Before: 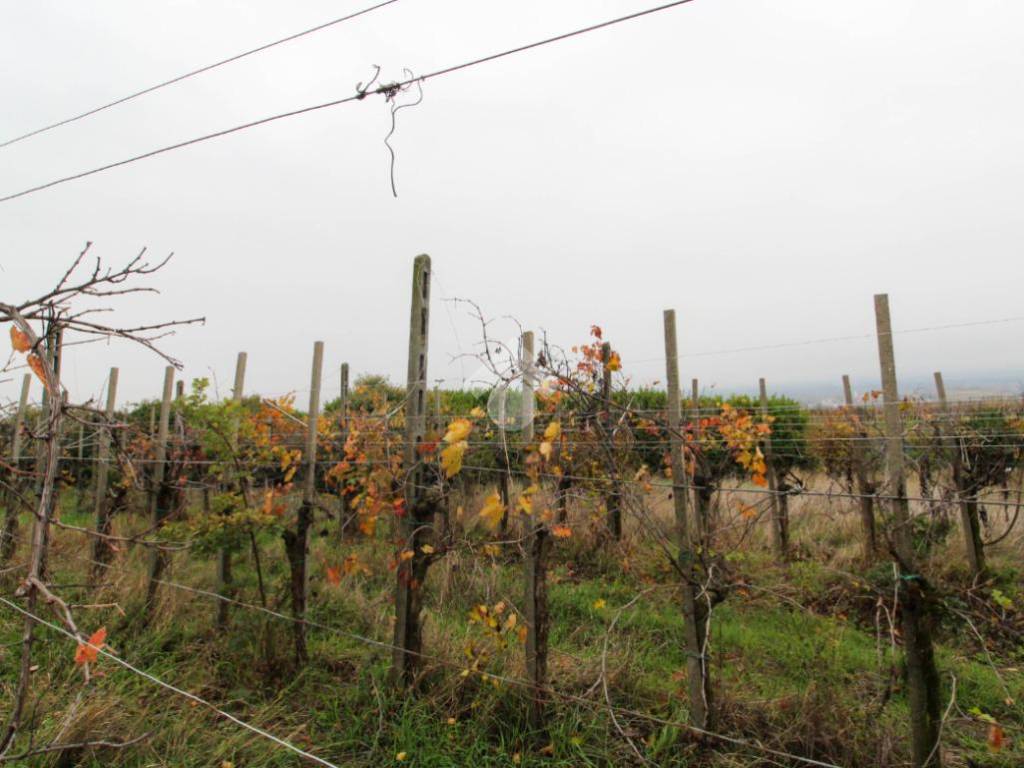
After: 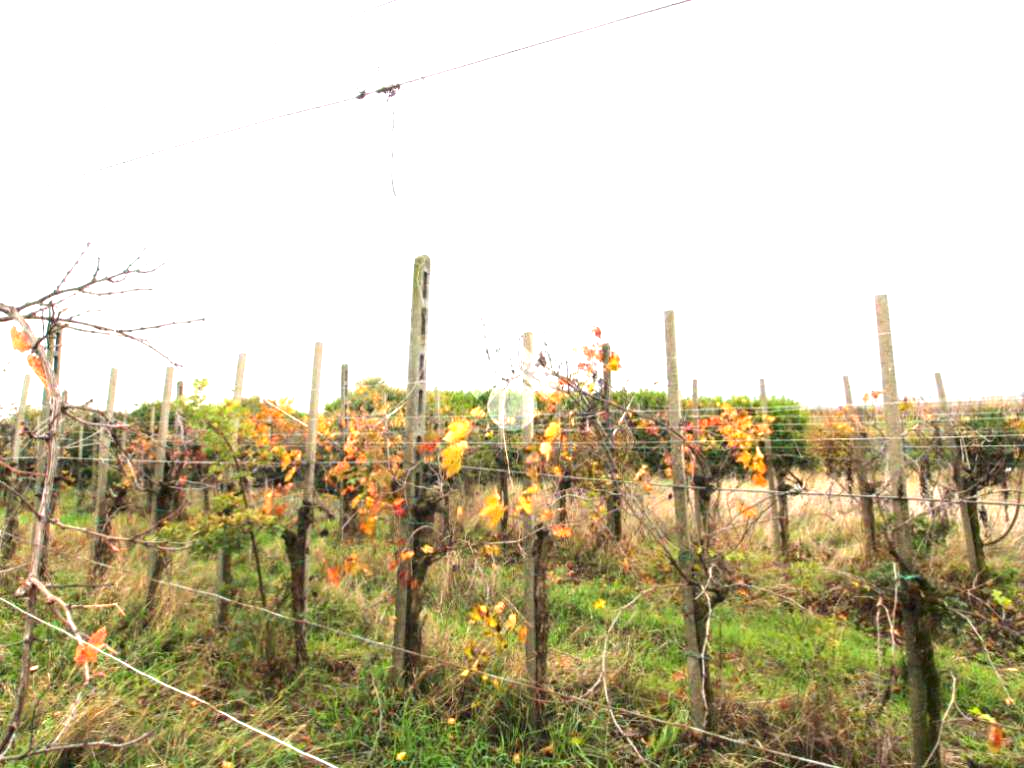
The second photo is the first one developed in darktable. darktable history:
exposure: black level correction 0, exposure 1.751 EV, compensate highlight preservation false
